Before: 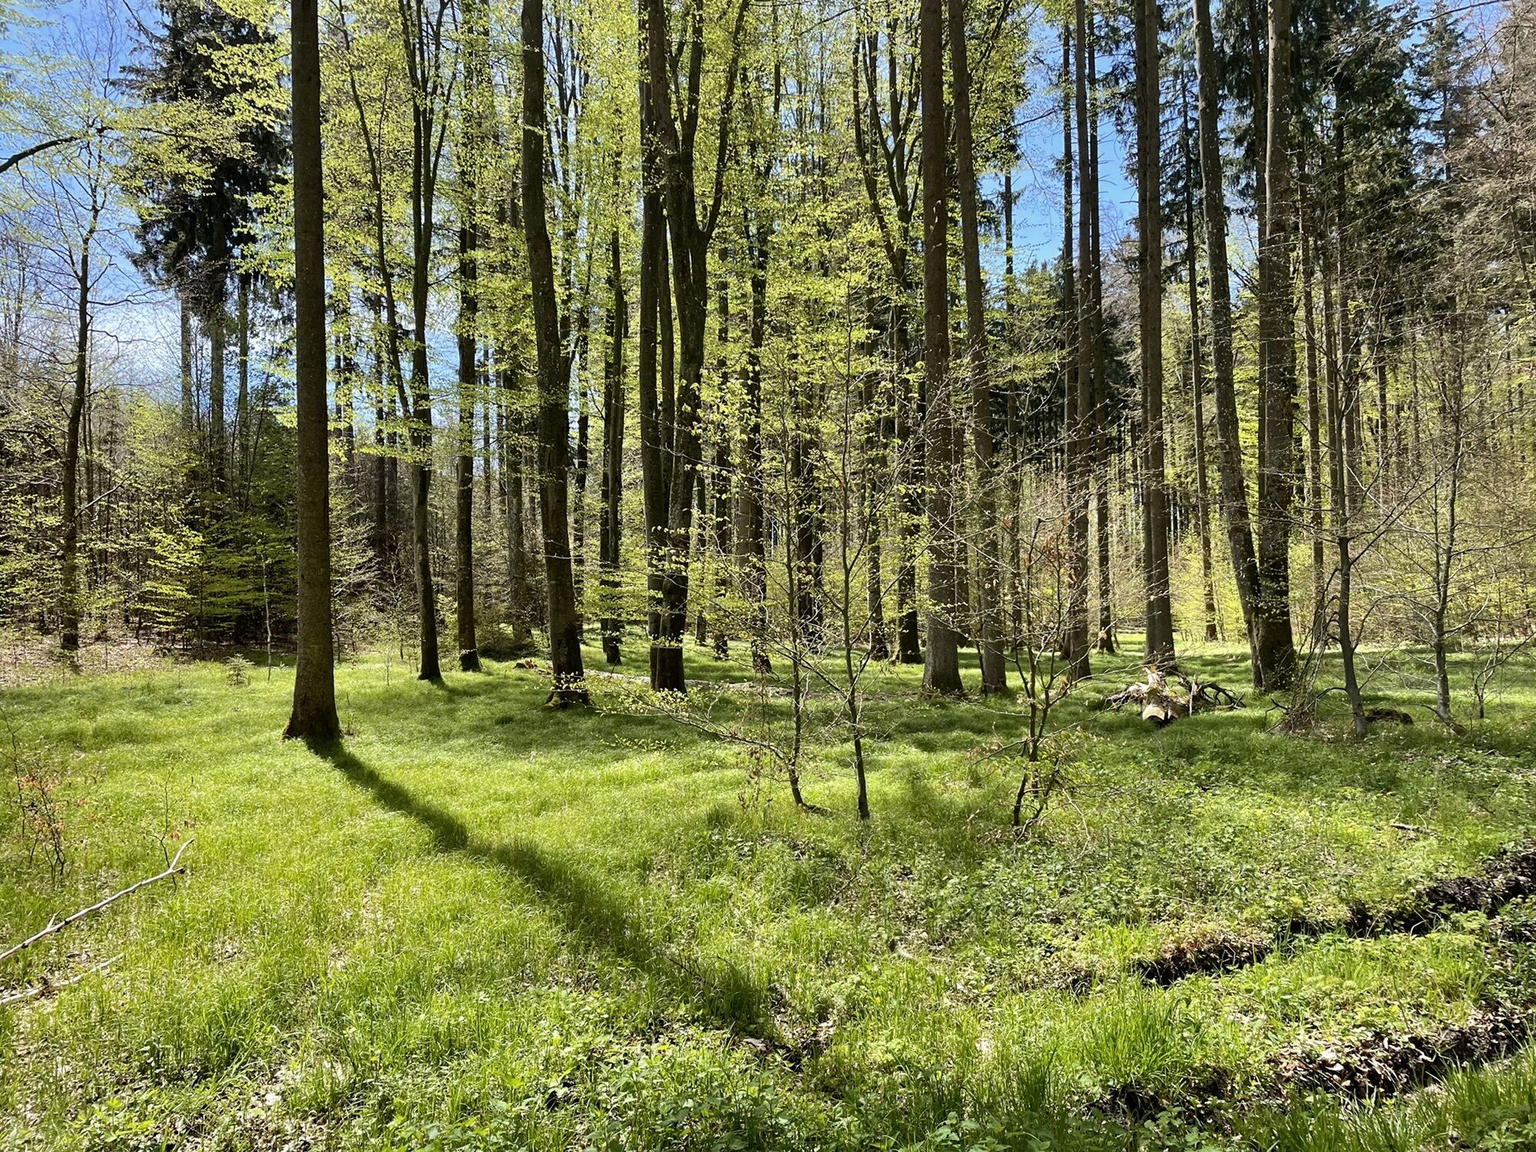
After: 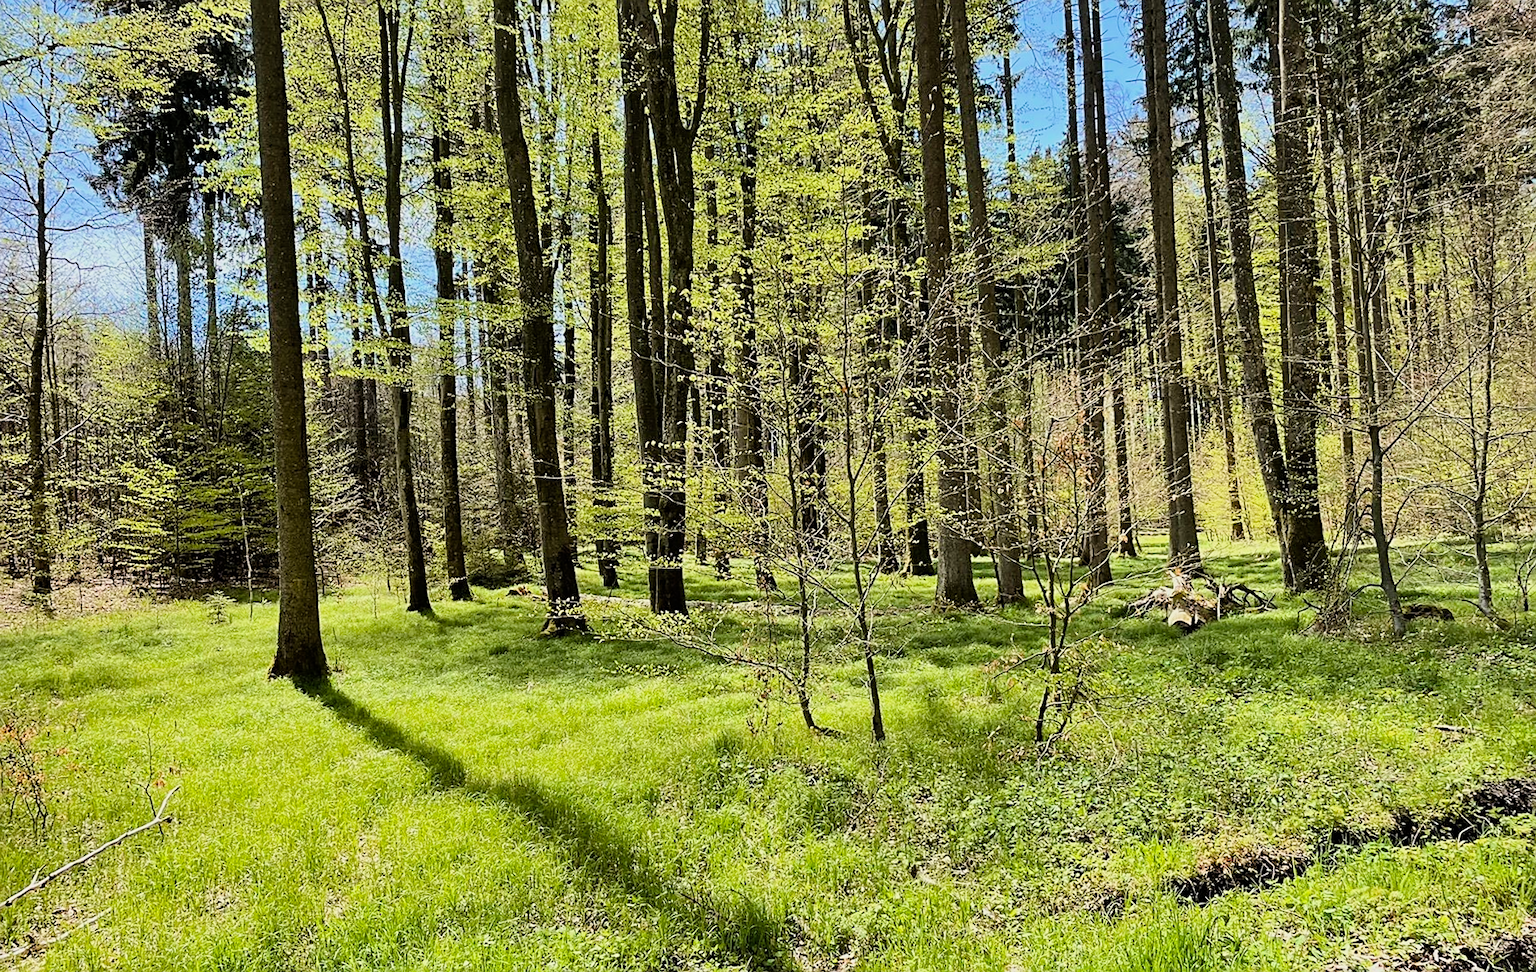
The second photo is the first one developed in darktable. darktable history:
sharpen: on, module defaults
filmic rgb: black relative exposure -8.42 EV, white relative exposure 4.68 EV, hardness 3.82, color science v6 (2022)
rotate and perspective: rotation -2.12°, lens shift (vertical) 0.009, lens shift (horizontal) -0.008, automatic cropping original format, crop left 0.036, crop right 0.964, crop top 0.05, crop bottom 0.959
crop: top 7.625%, bottom 8.027%
exposure: black level correction 0, exposure 0.6 EV, compensate exposure bias true, compensate highlight preservation false
